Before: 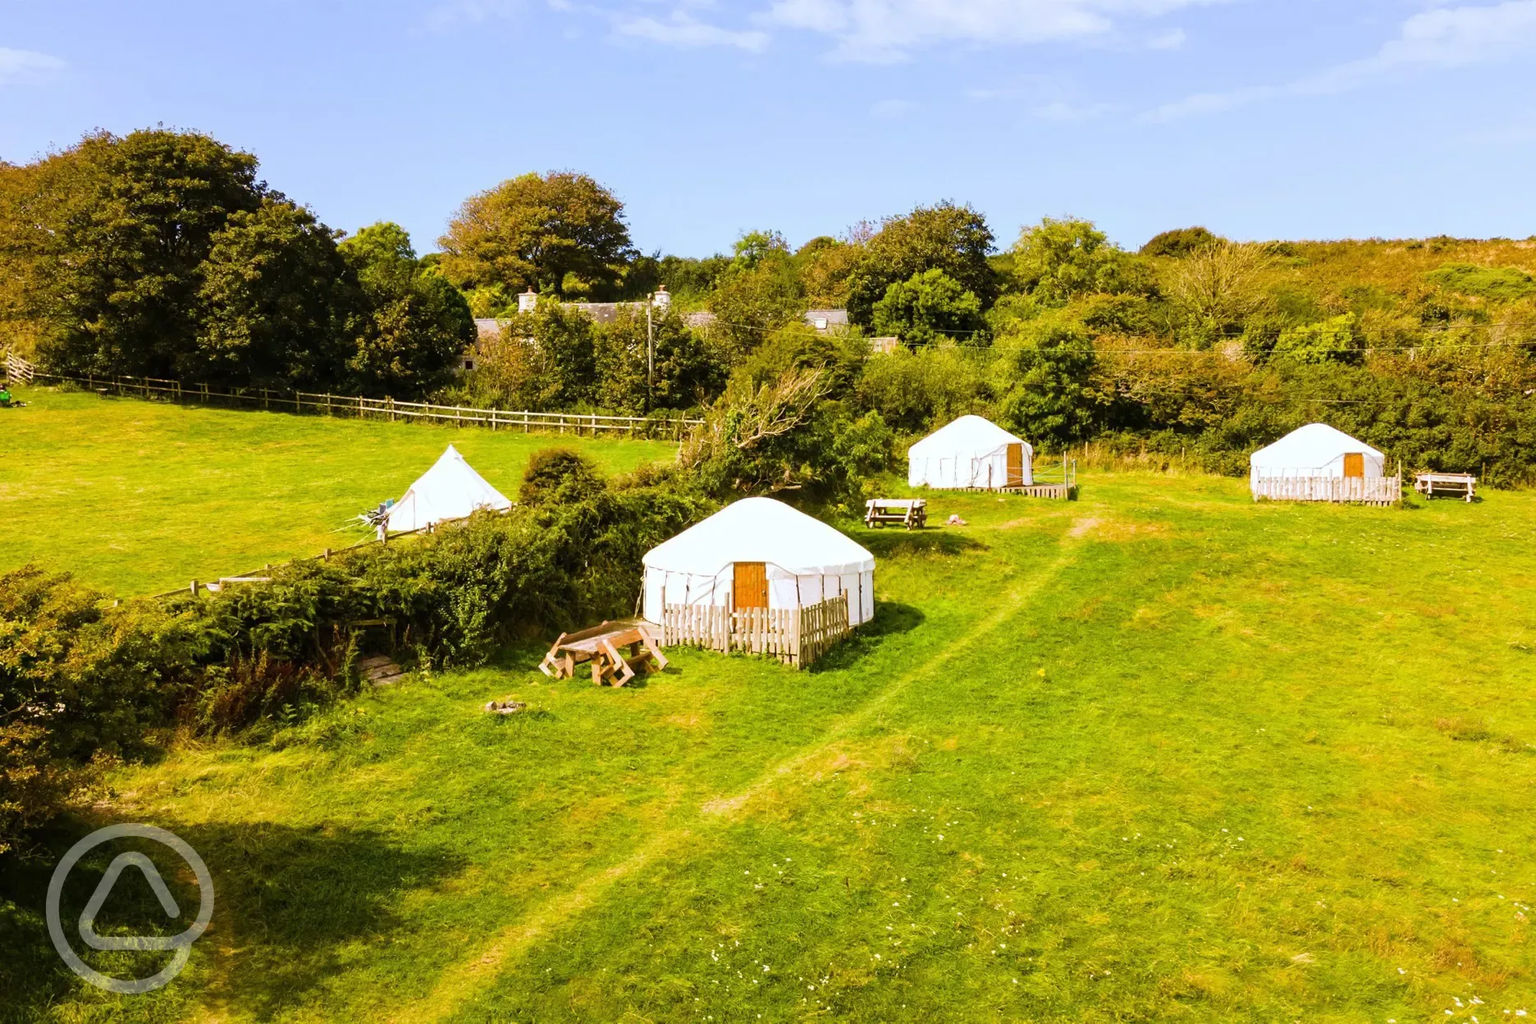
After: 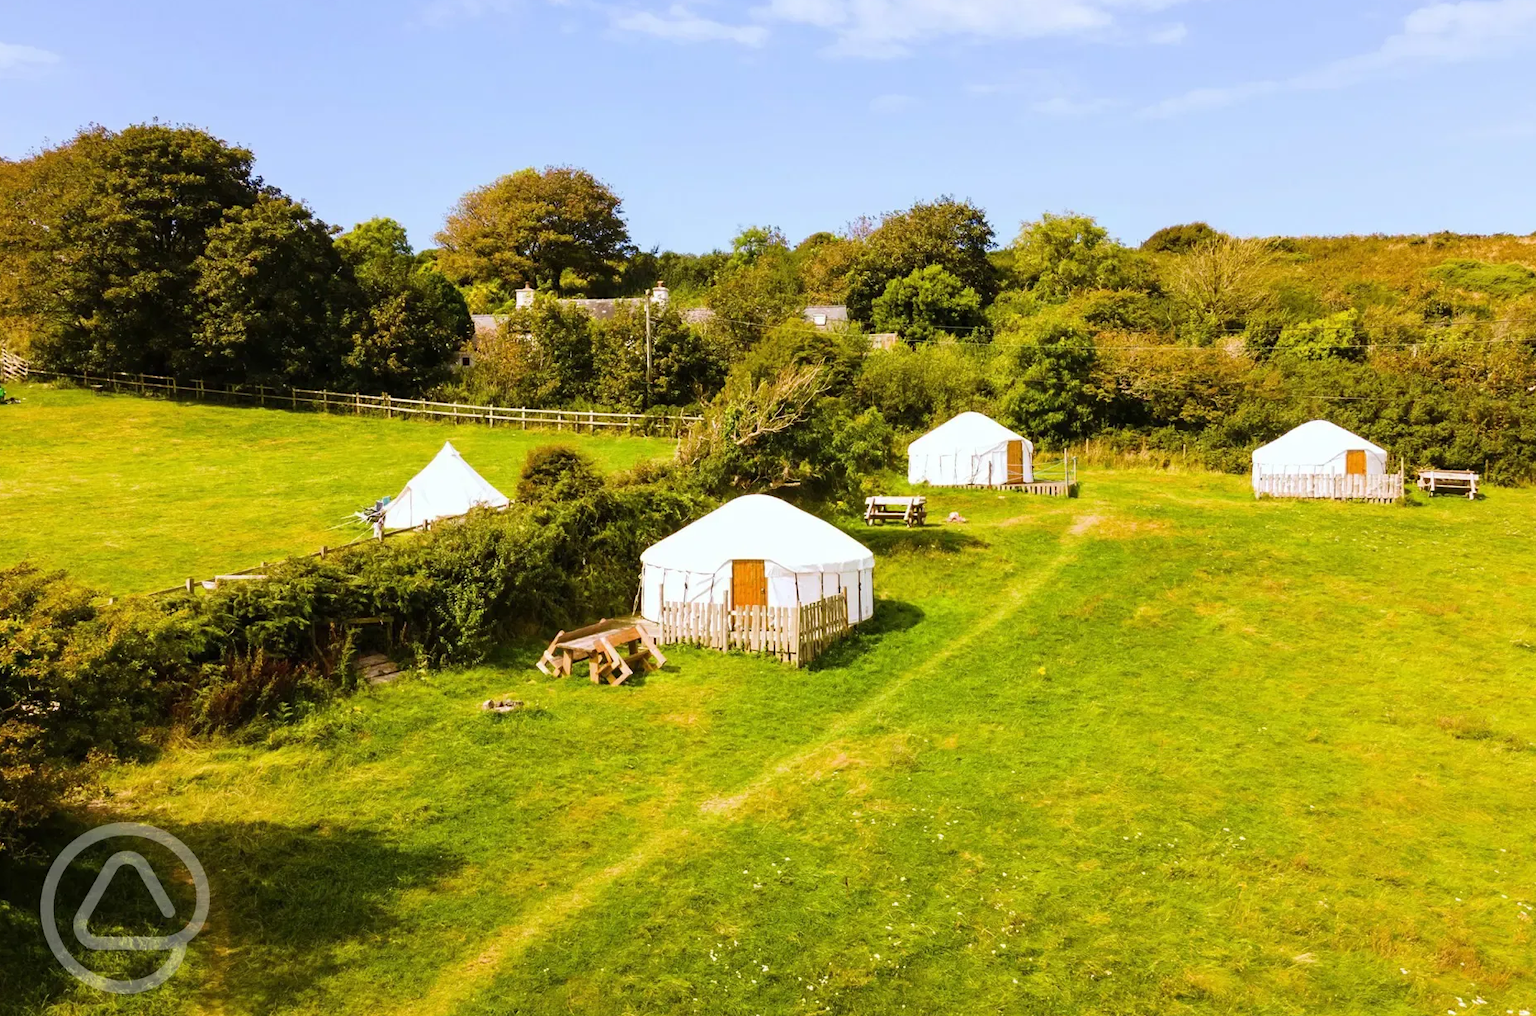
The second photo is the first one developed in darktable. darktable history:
crop: left 0.422%, top 0.575%, right 0.151%, bottom 0.773%
